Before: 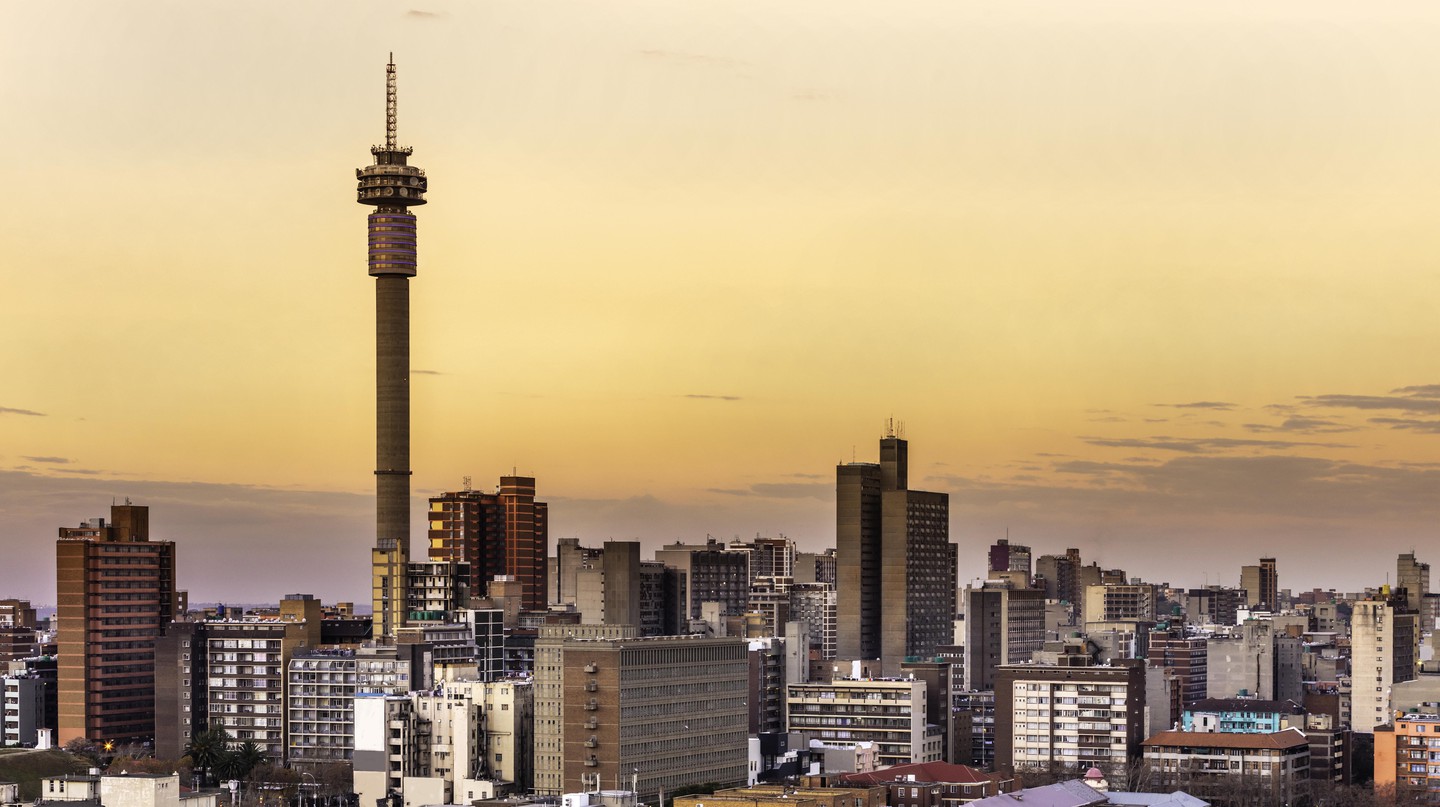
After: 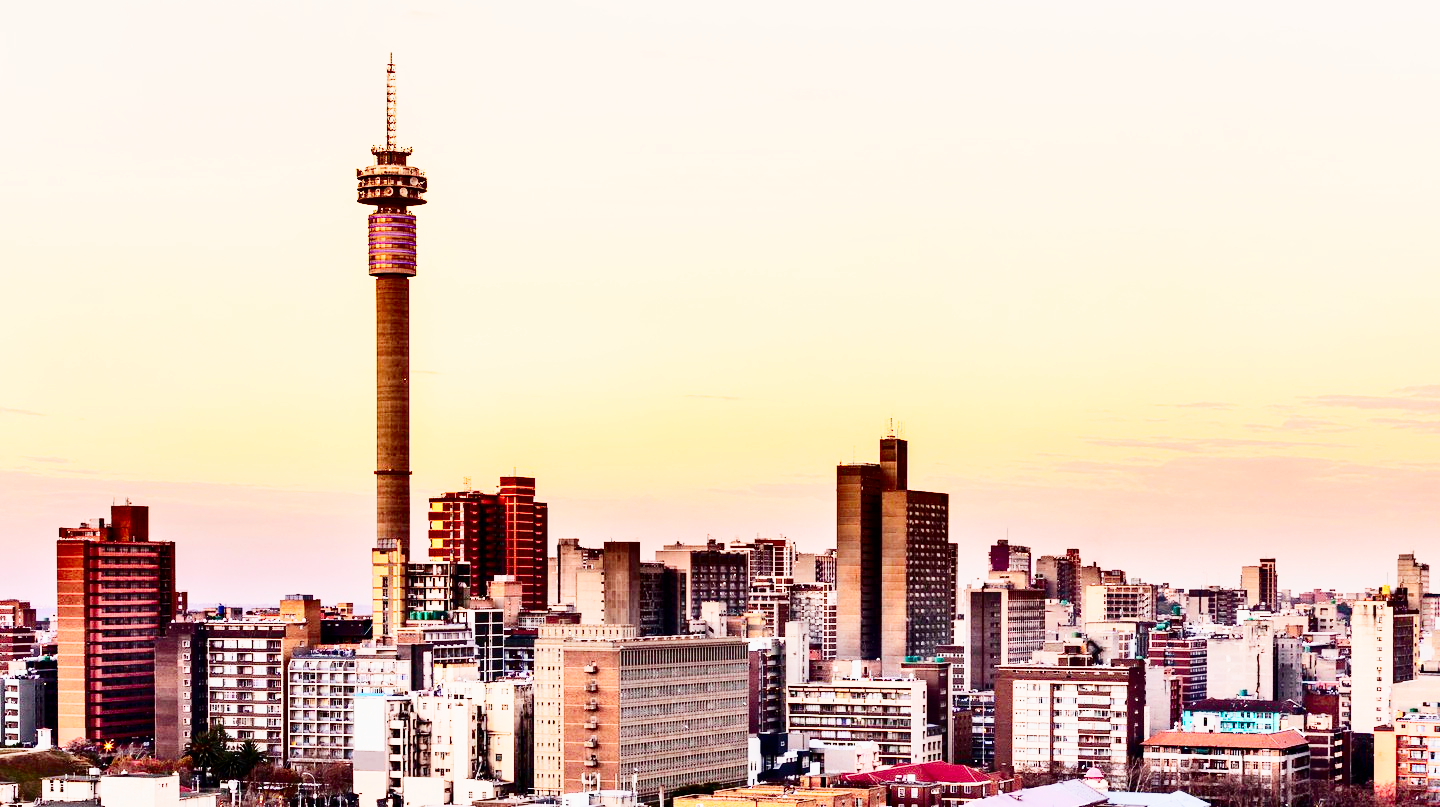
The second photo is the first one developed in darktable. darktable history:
exposure: exposure 1 EV, compensate highlight preservation false
contrast brightness saturation: contrast 0.32, brightness -0.08, saturation 0.17
sigmoid: contrast 1.8, skew -0.2, preserve hue 0%, red attenuation 0.1, red rotation 0.035, green attenuation 0.1, green rotation -0.017, blue attenuation 0.15, blue rotation -0.052, base primaries Rec2020
